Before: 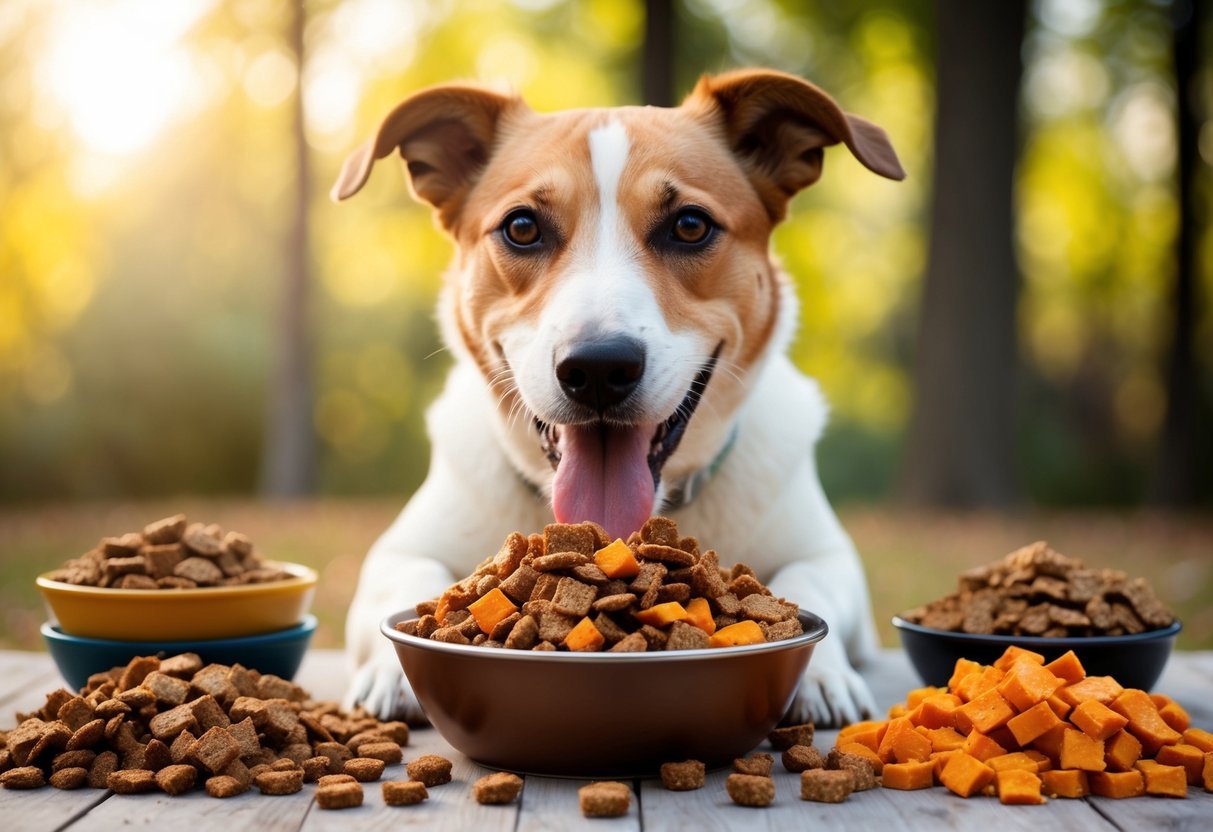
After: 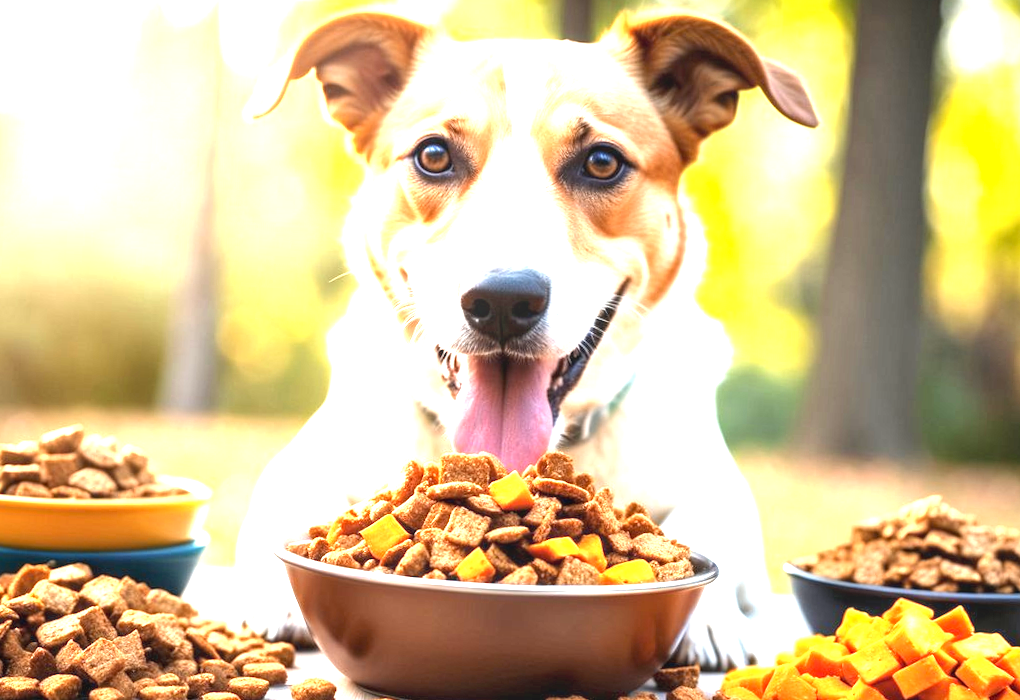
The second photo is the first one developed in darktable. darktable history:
crop and rotate: angle -2.92°, left 5.073%, top 5.178%, right 4.671%, bottom 4.486%
exposure: black level correction 0, exposure 1.989 EV, compensate highlight preservation false
local contrast: on, module defaults
